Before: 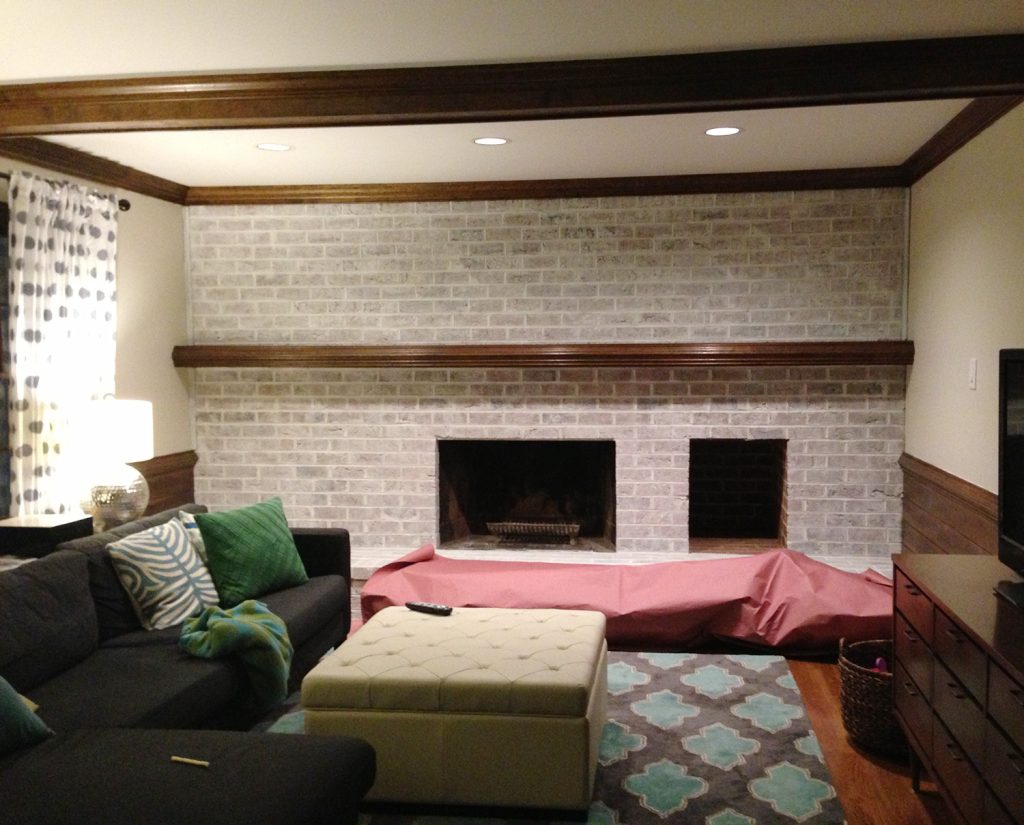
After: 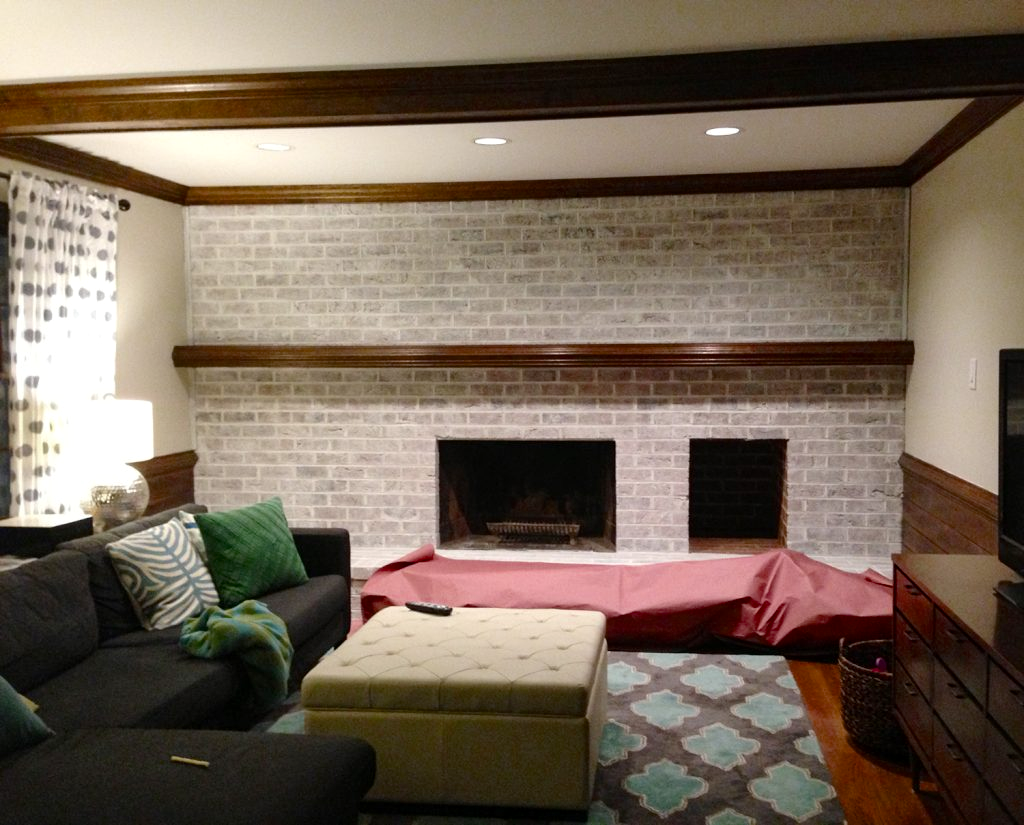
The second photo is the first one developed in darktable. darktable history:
color balance rgb: linear chroma grading › shadows -1.947%, linear chroma grading › highlights -13.996%, linear chroma grading › global chroma -9.742%, linear chroma grading › mid-tones -10.388%, perceptual saturation grading › global saturation 25.191%, saturation formula JzAzBz (2021)
local contrast: mode bilateral grid, contrast 20, coarseness 50, detail 119%, midtone range 0.2
